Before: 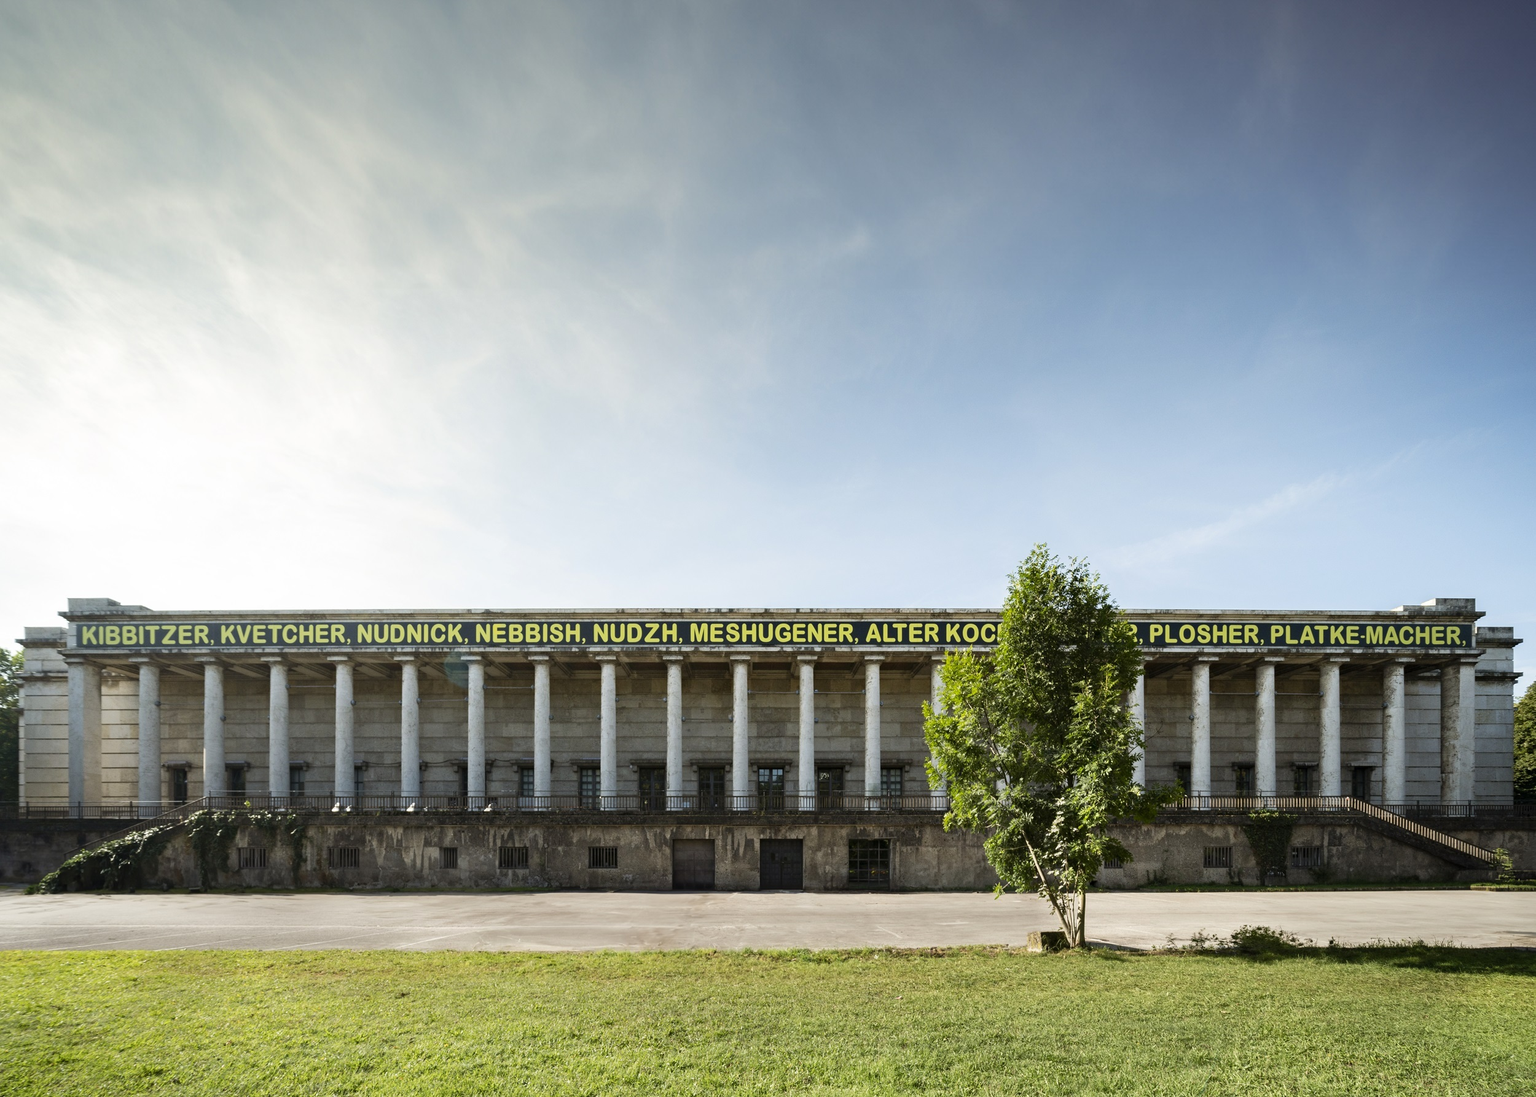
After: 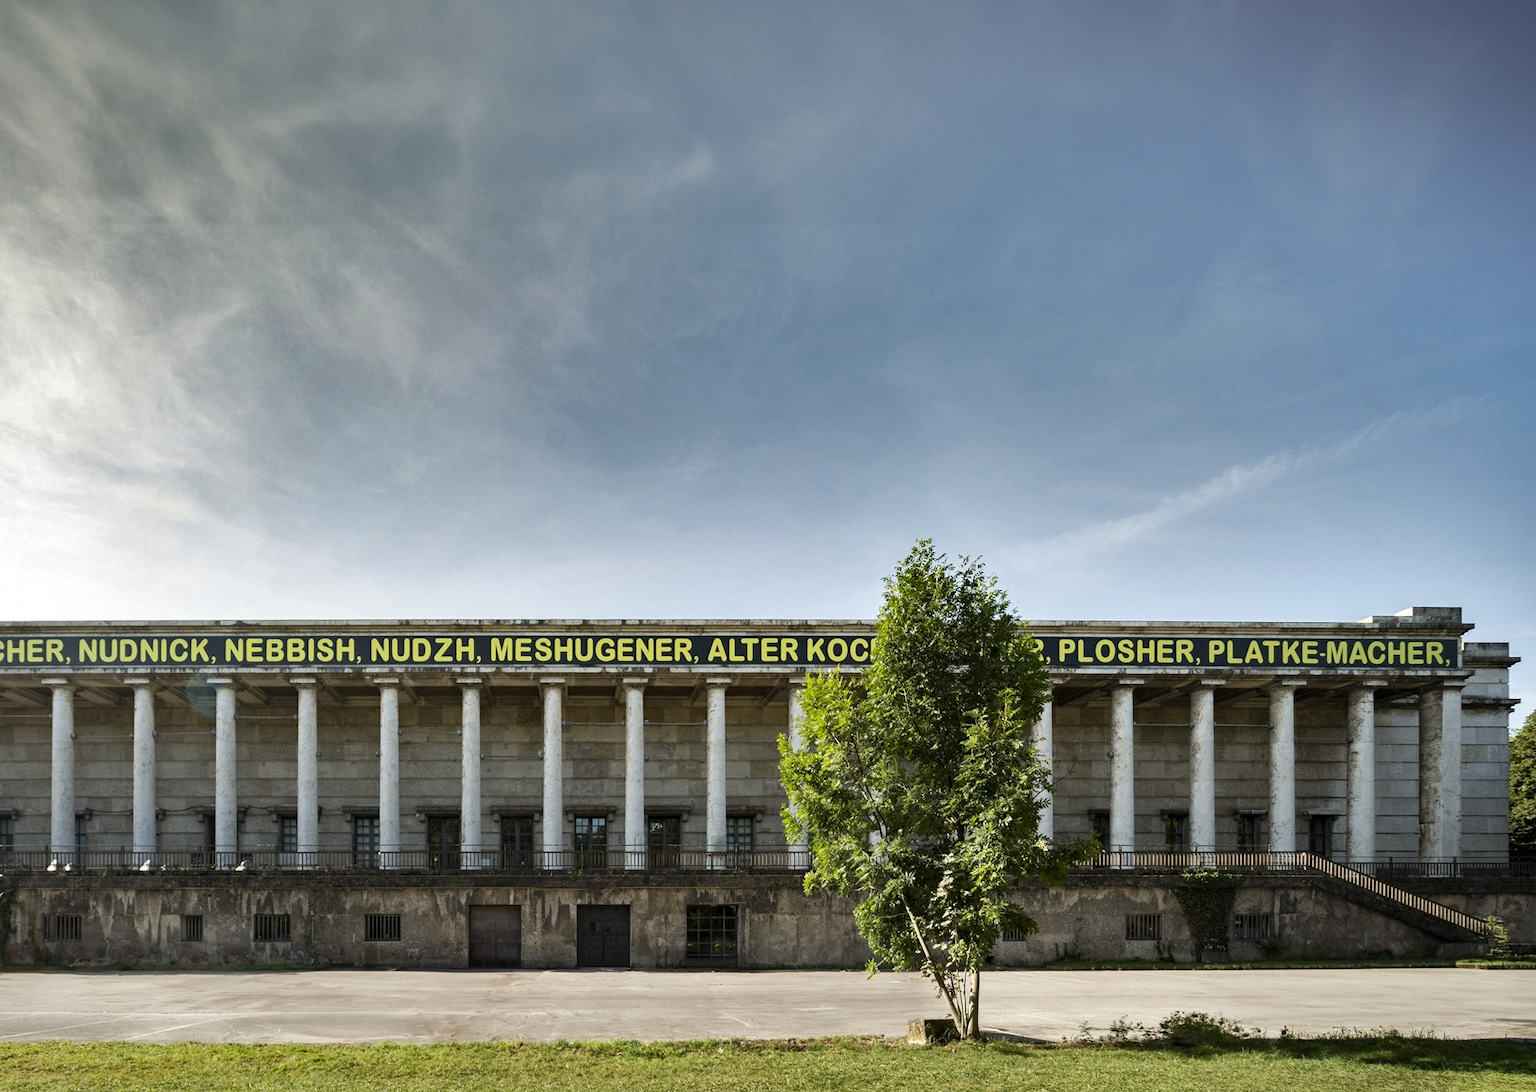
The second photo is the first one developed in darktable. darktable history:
crop: left 19.136%, top 9.823%, right 0%, bottom 9.586%
shadows and highlights: shadows 24.69, highlights -77.97, highlights color adjustment 46.68%, soften with gaussian
local contrast: highlights 101%, shadows 98%, detail 119%, midtone range 0.2
